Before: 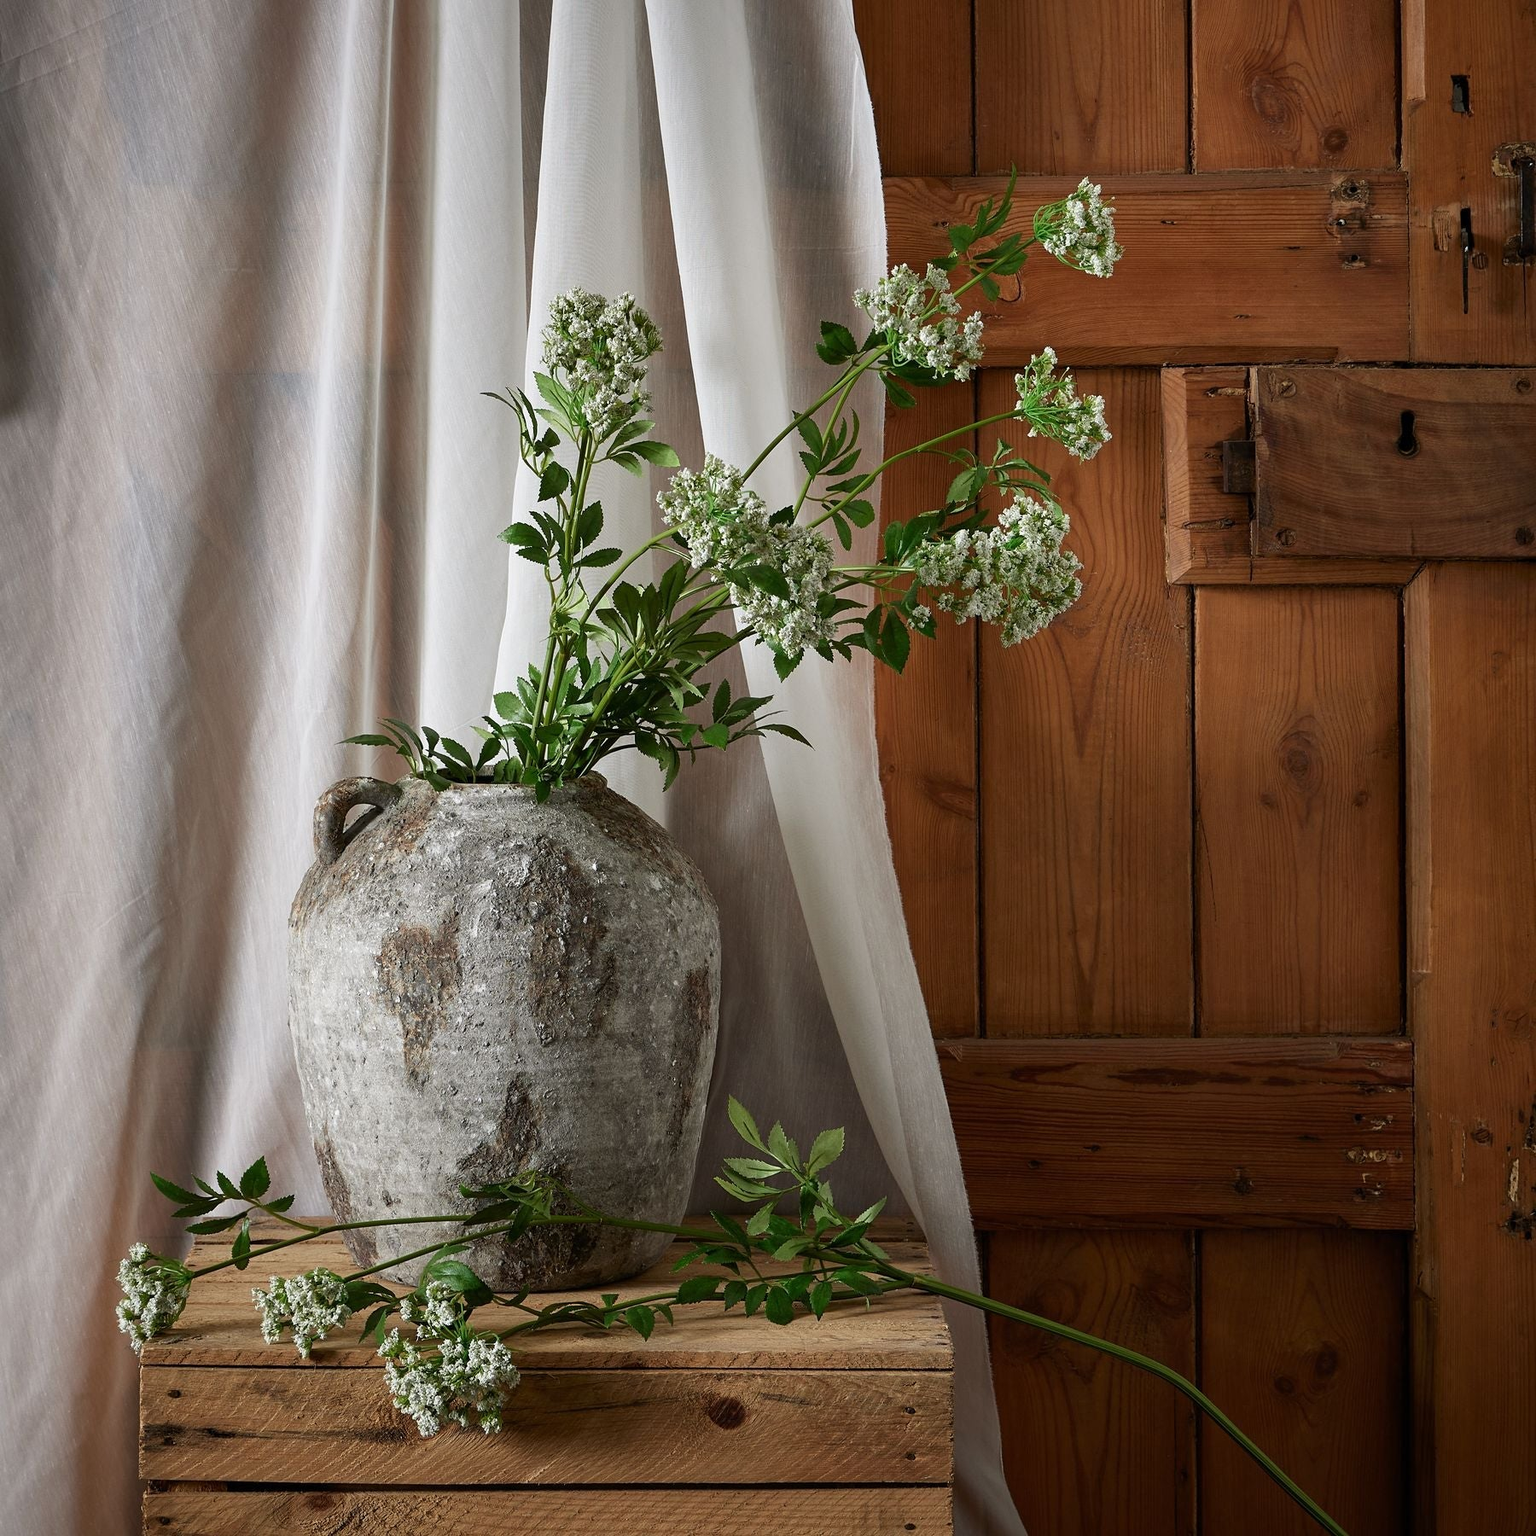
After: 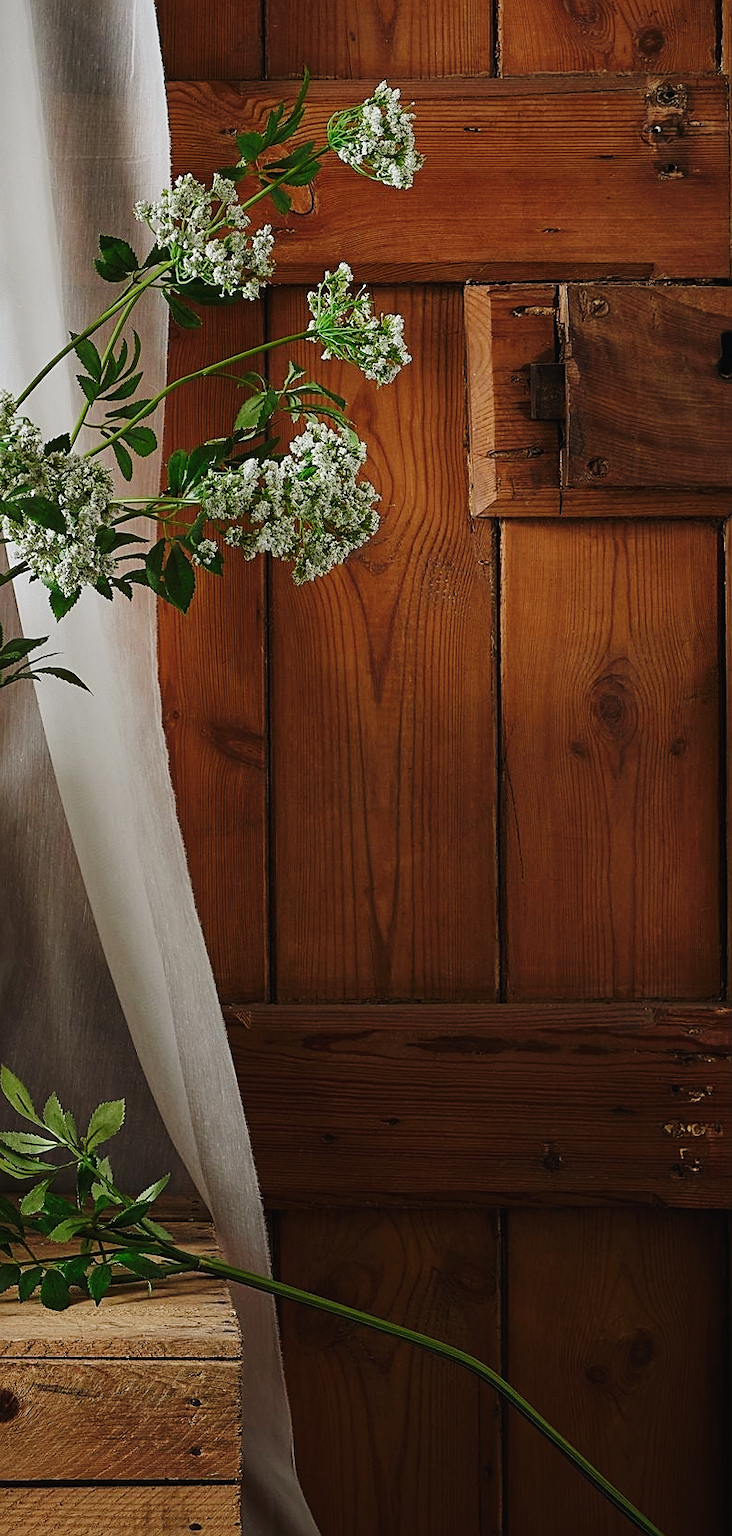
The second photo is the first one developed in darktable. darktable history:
crop: left 47.421%, top 6.662%, right 8.064%
tone curve: curves: ch0 [(0, 0.019) (0.204, 0.162) (0.491, 0.519) (0.748, 0.765) (1, 0.919)]; ch1 [(0, 0) (0.179, 0.173) (0.322, 0.32) (0.442, 0.447) (0.496, 0.504) (0.566, 0.585) (0.761, 0.803) (1, 1)]; ch2 [(0, 0) (0.434, 0.447) (0.483, 0.487) (0.555, 0.563) (0.697, 0.68) (1, 1)], preserve colors none
sharpen: on, module defaults
